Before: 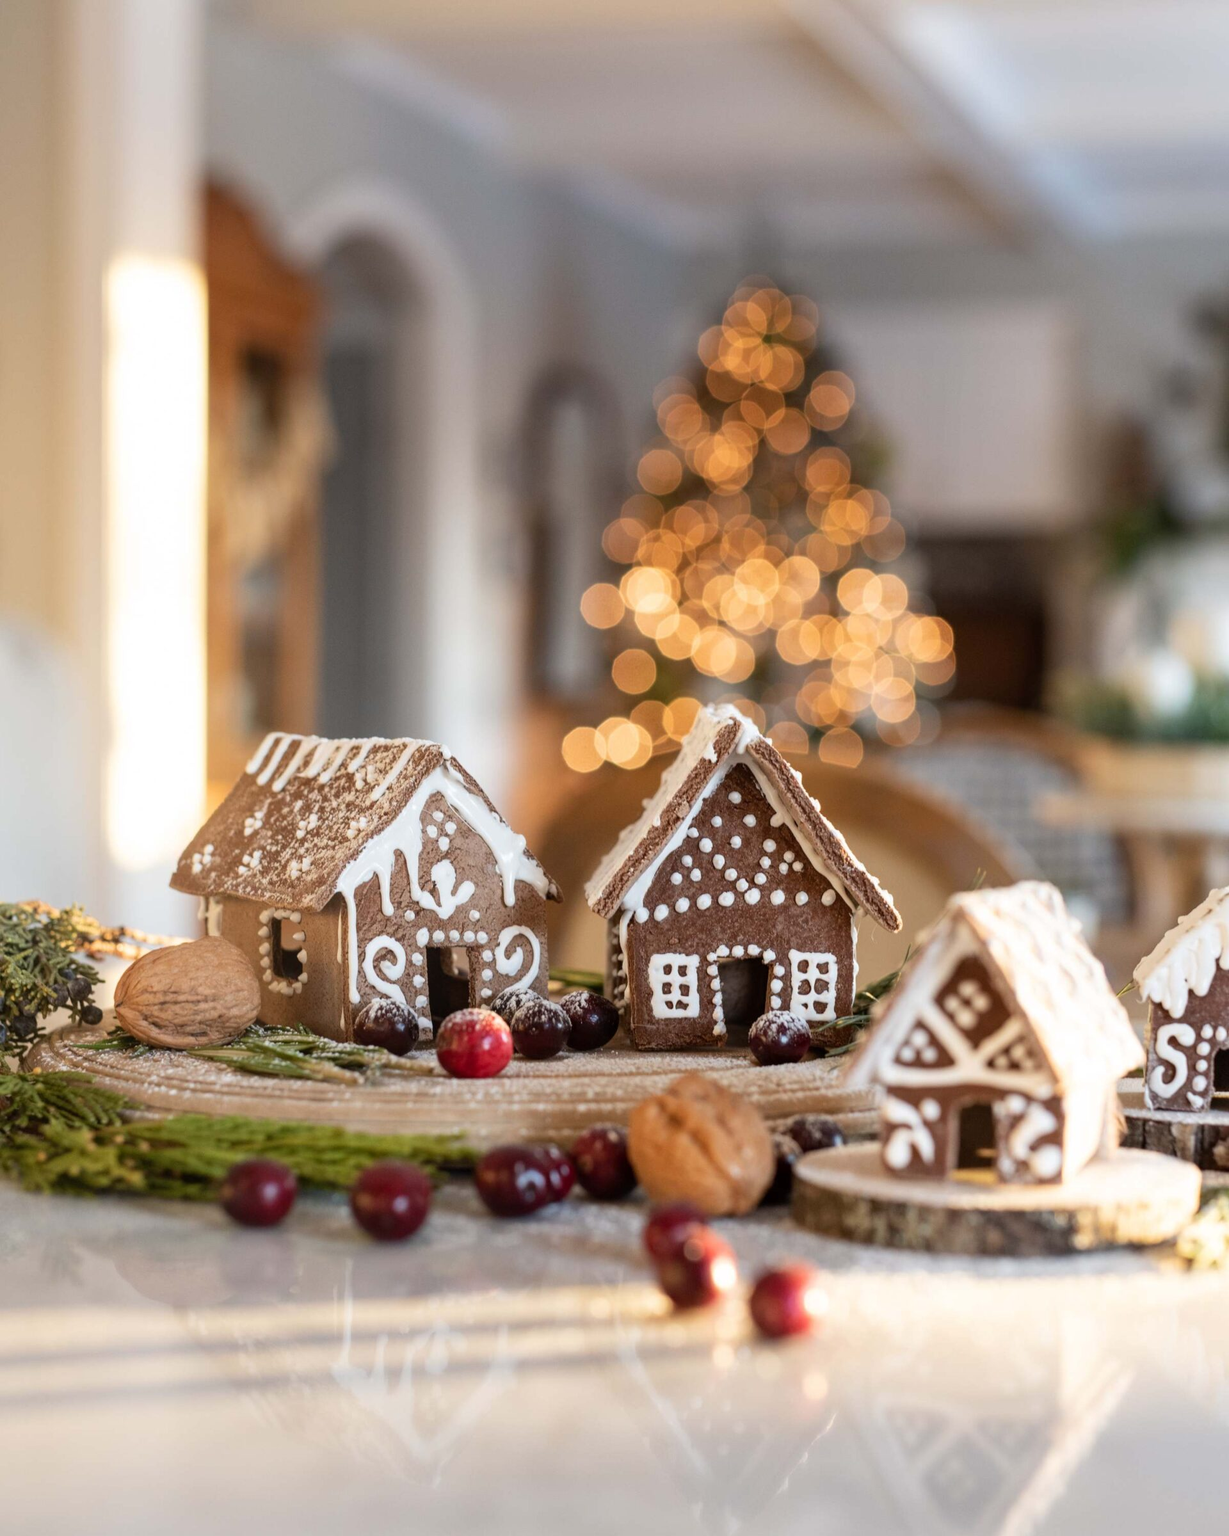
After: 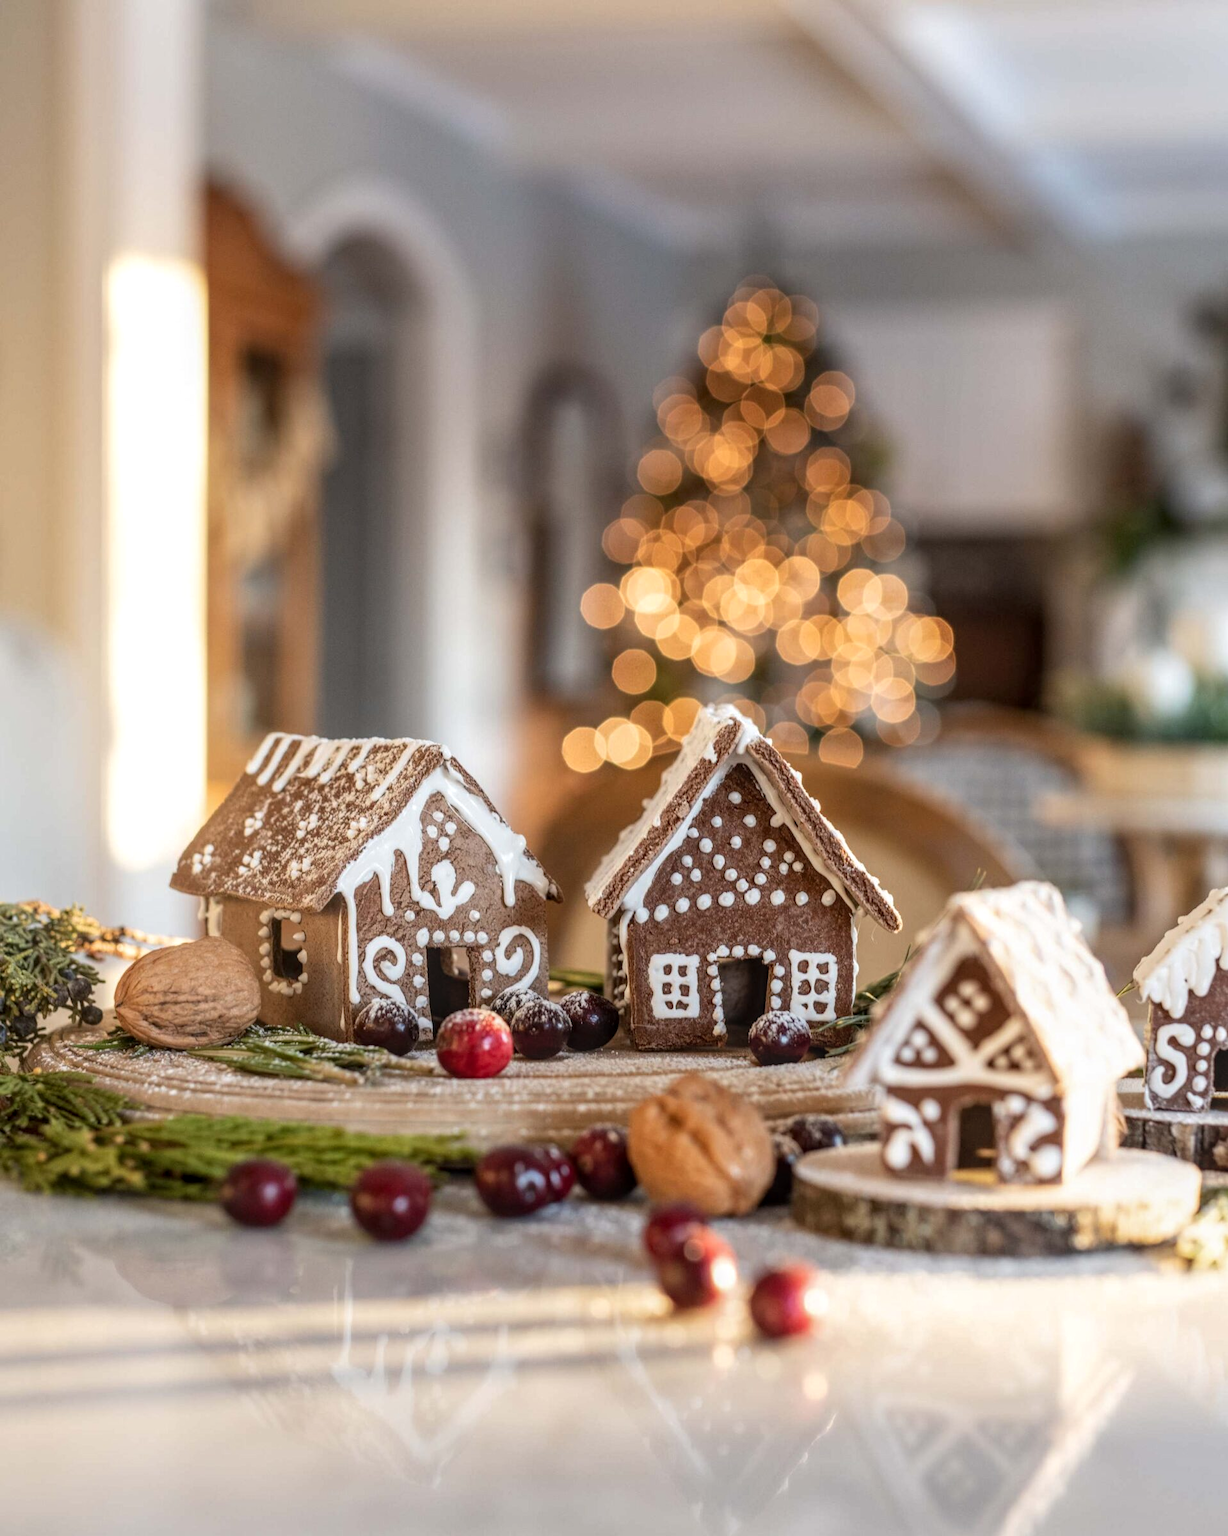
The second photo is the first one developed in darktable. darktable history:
local contrast: highlights 3%, shadows 5%, detail 133%
